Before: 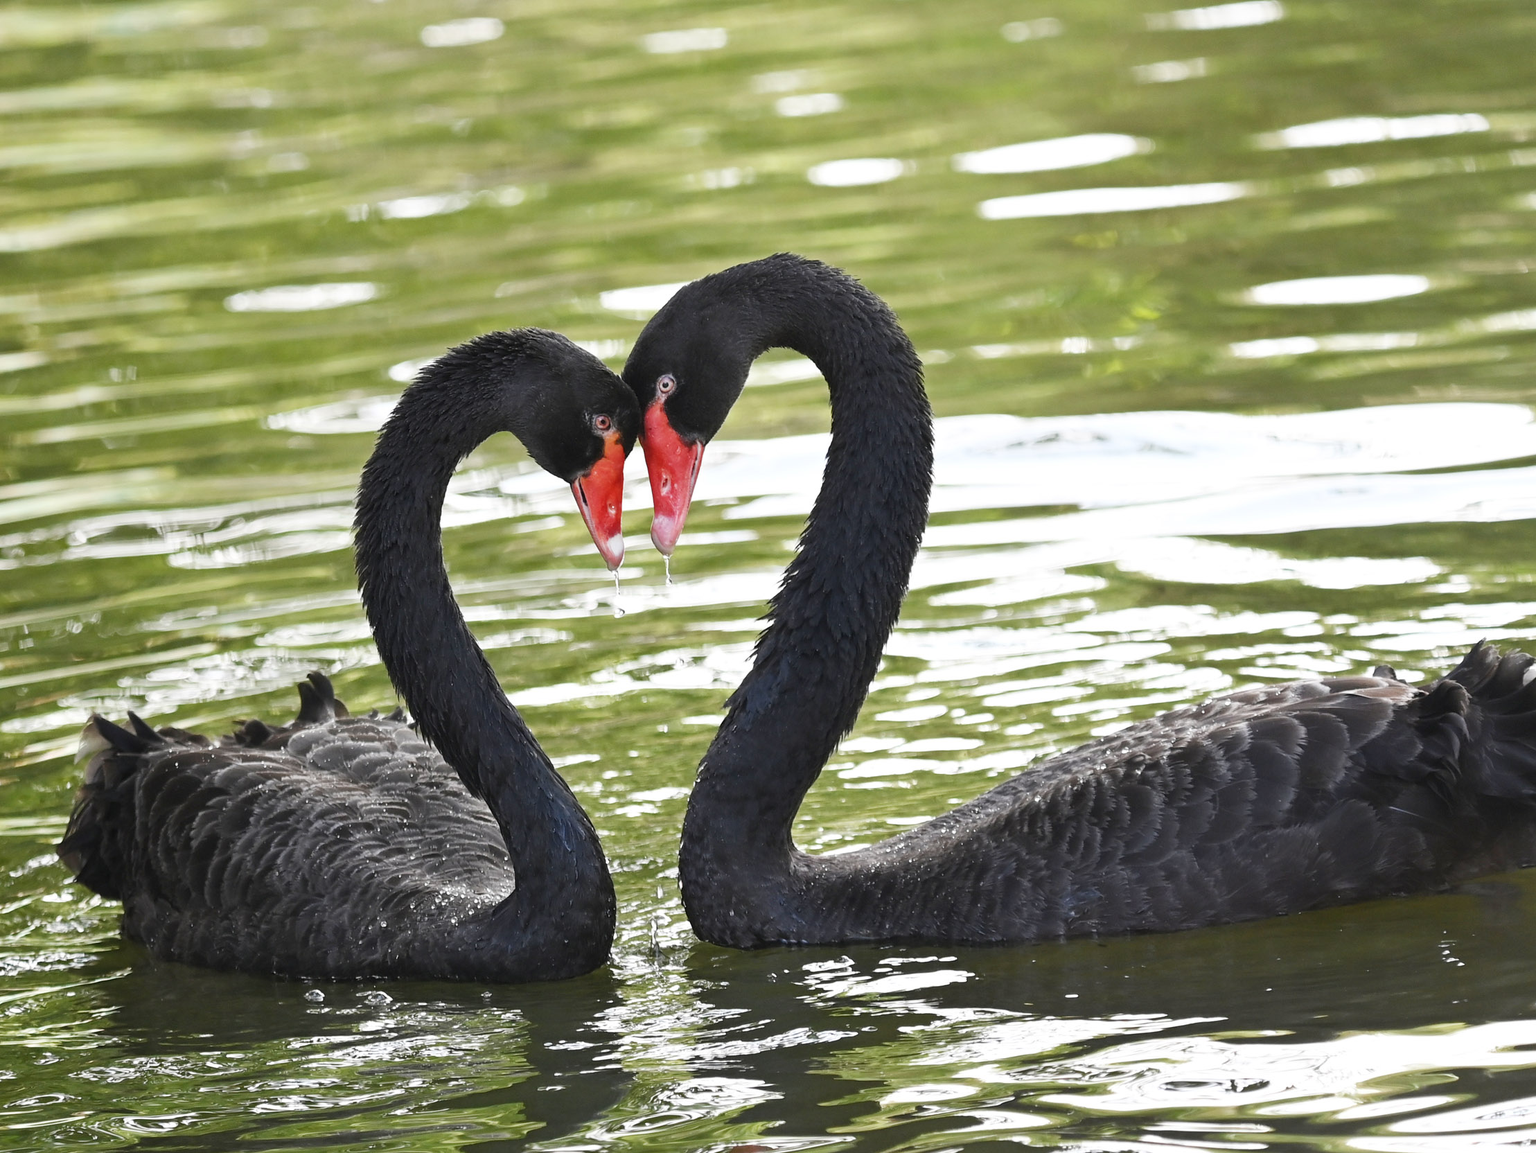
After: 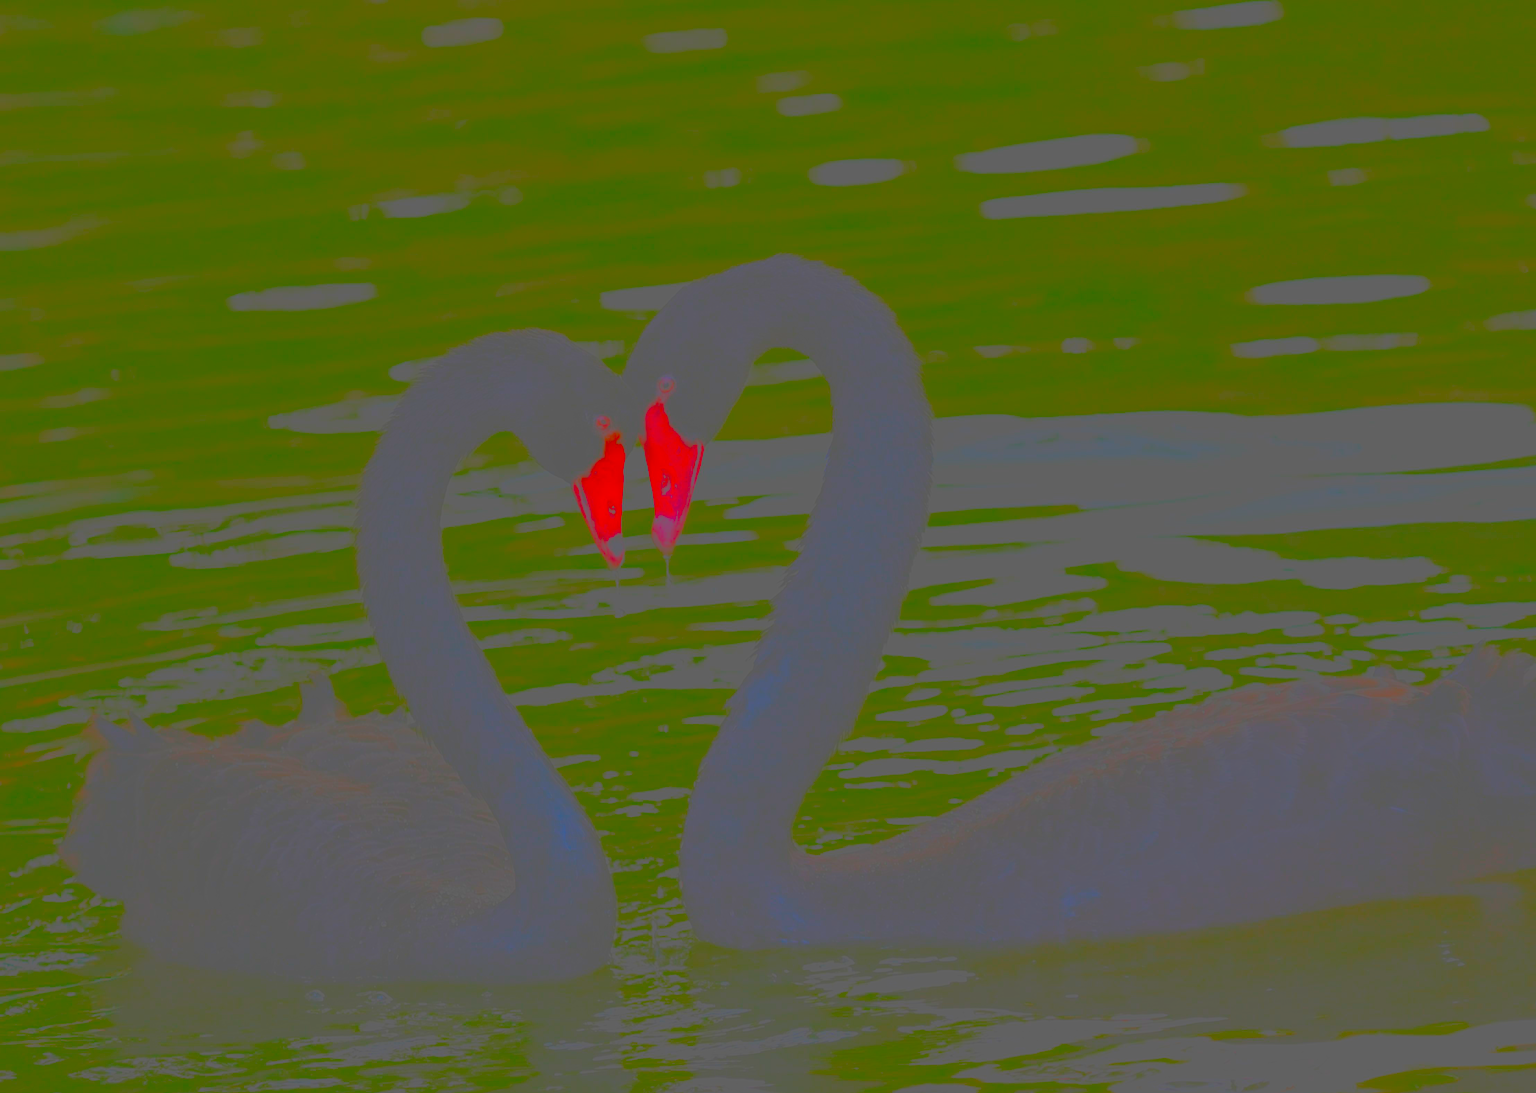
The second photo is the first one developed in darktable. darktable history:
contrast brightness saturation: contrast -0.974, brightness -0.169, saturation 0.743
sharpen: on, module defaults
tone equalizer: -8 EV -0.415 EV, -7 EV -0.375 EV, -6 EV -0.337 EV, -5 EV -0.185 EV, -3 EV 0.21 EV, -2 EV 0.335 EV, -1 EV 0.368 EV, +0 EV 0.425 EV
crop and rotate: top 0.001%, bottom 5.054%
